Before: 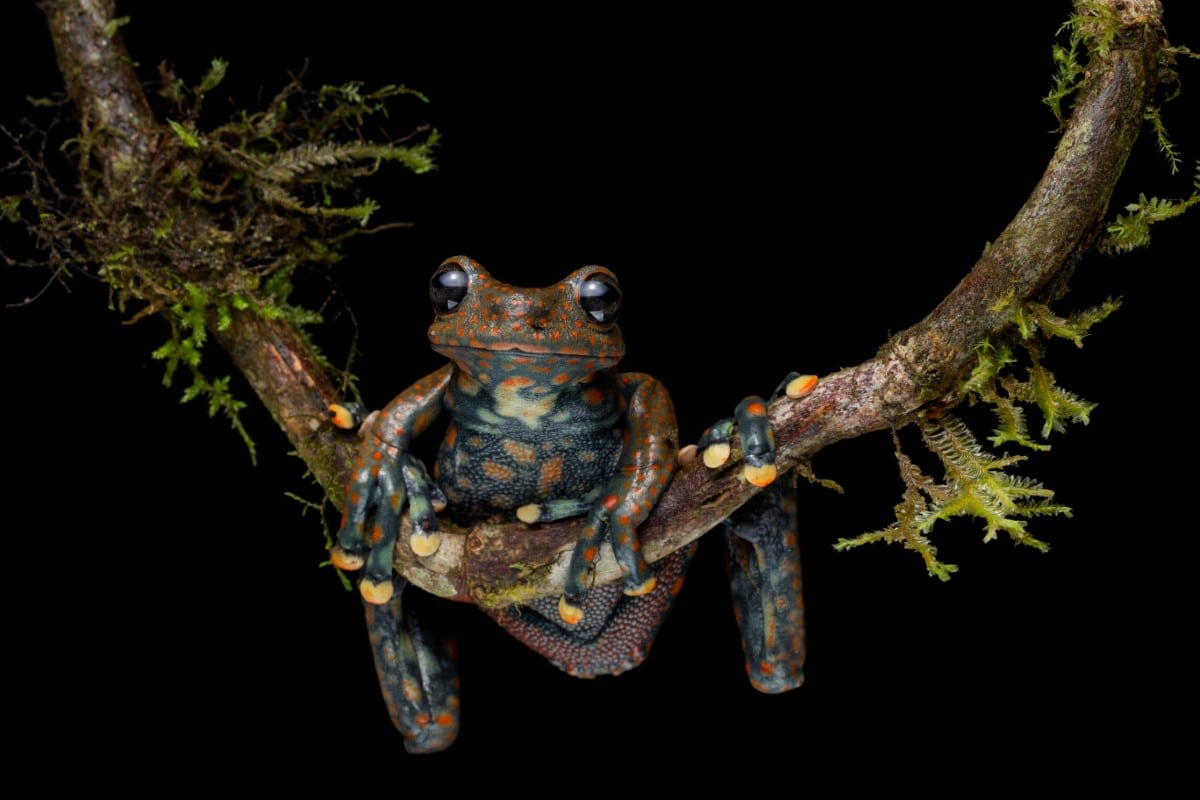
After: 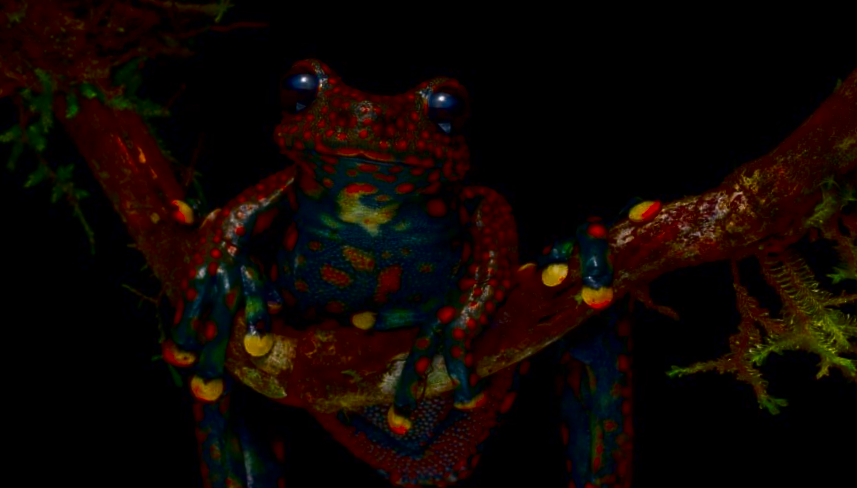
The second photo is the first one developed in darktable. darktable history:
contrast brightness saturation: brightness -0.992, saturation 0.982
crop and rotate: angle -3.69°, left 9.74%, top 21.074%, right 12.027%, bottom 12.057%
